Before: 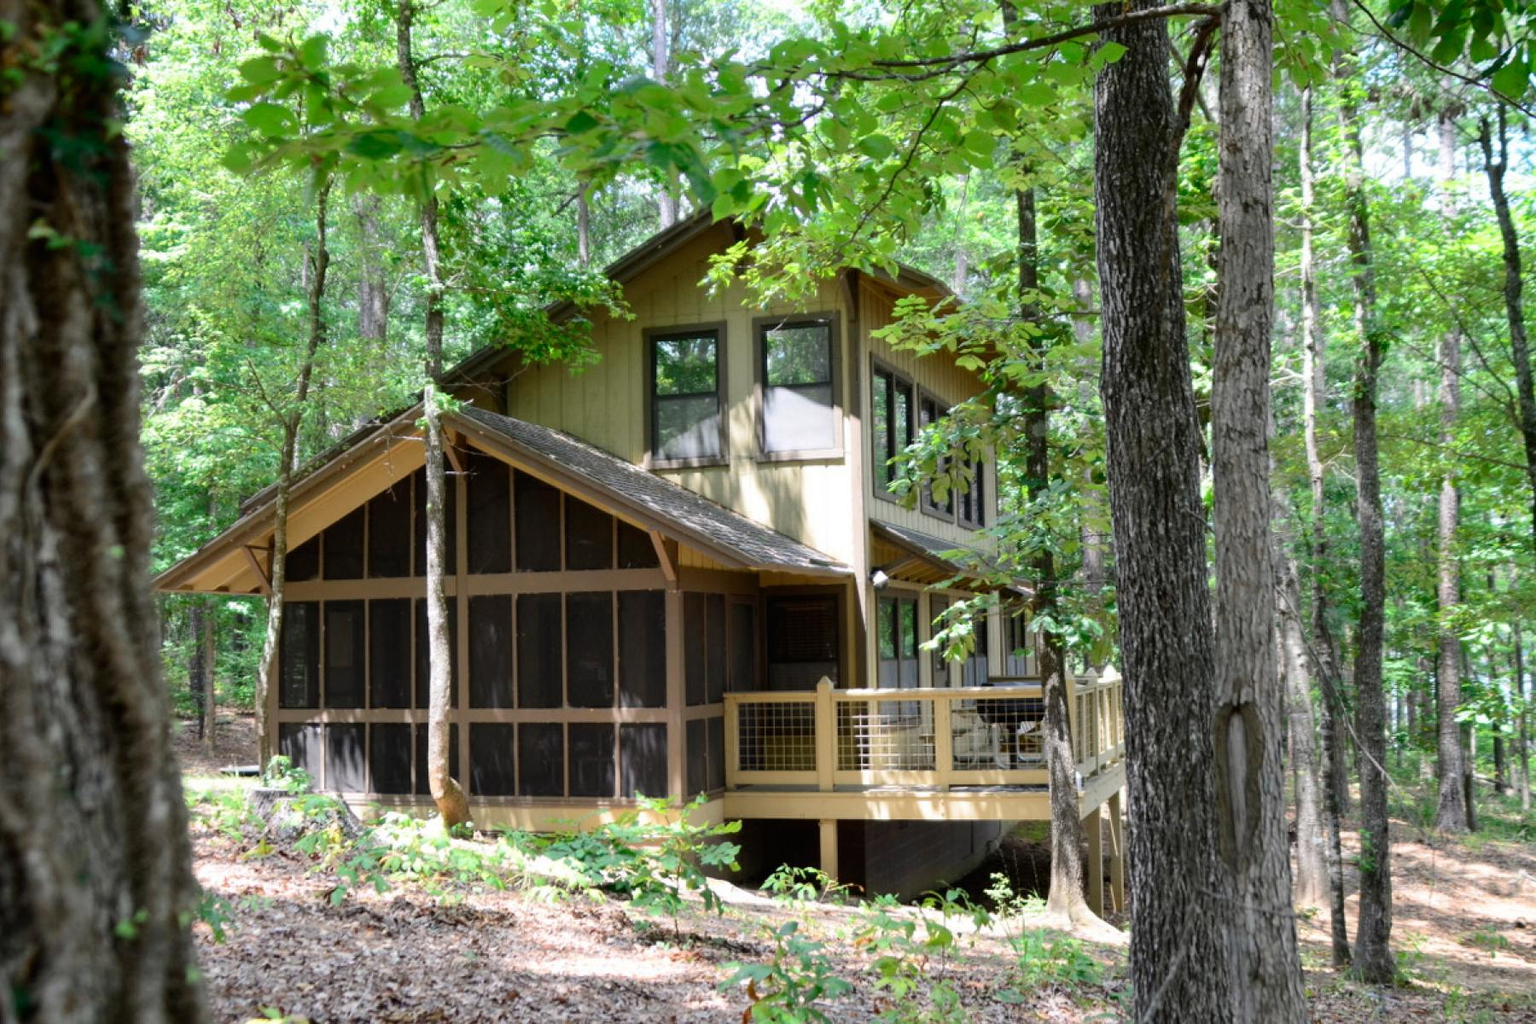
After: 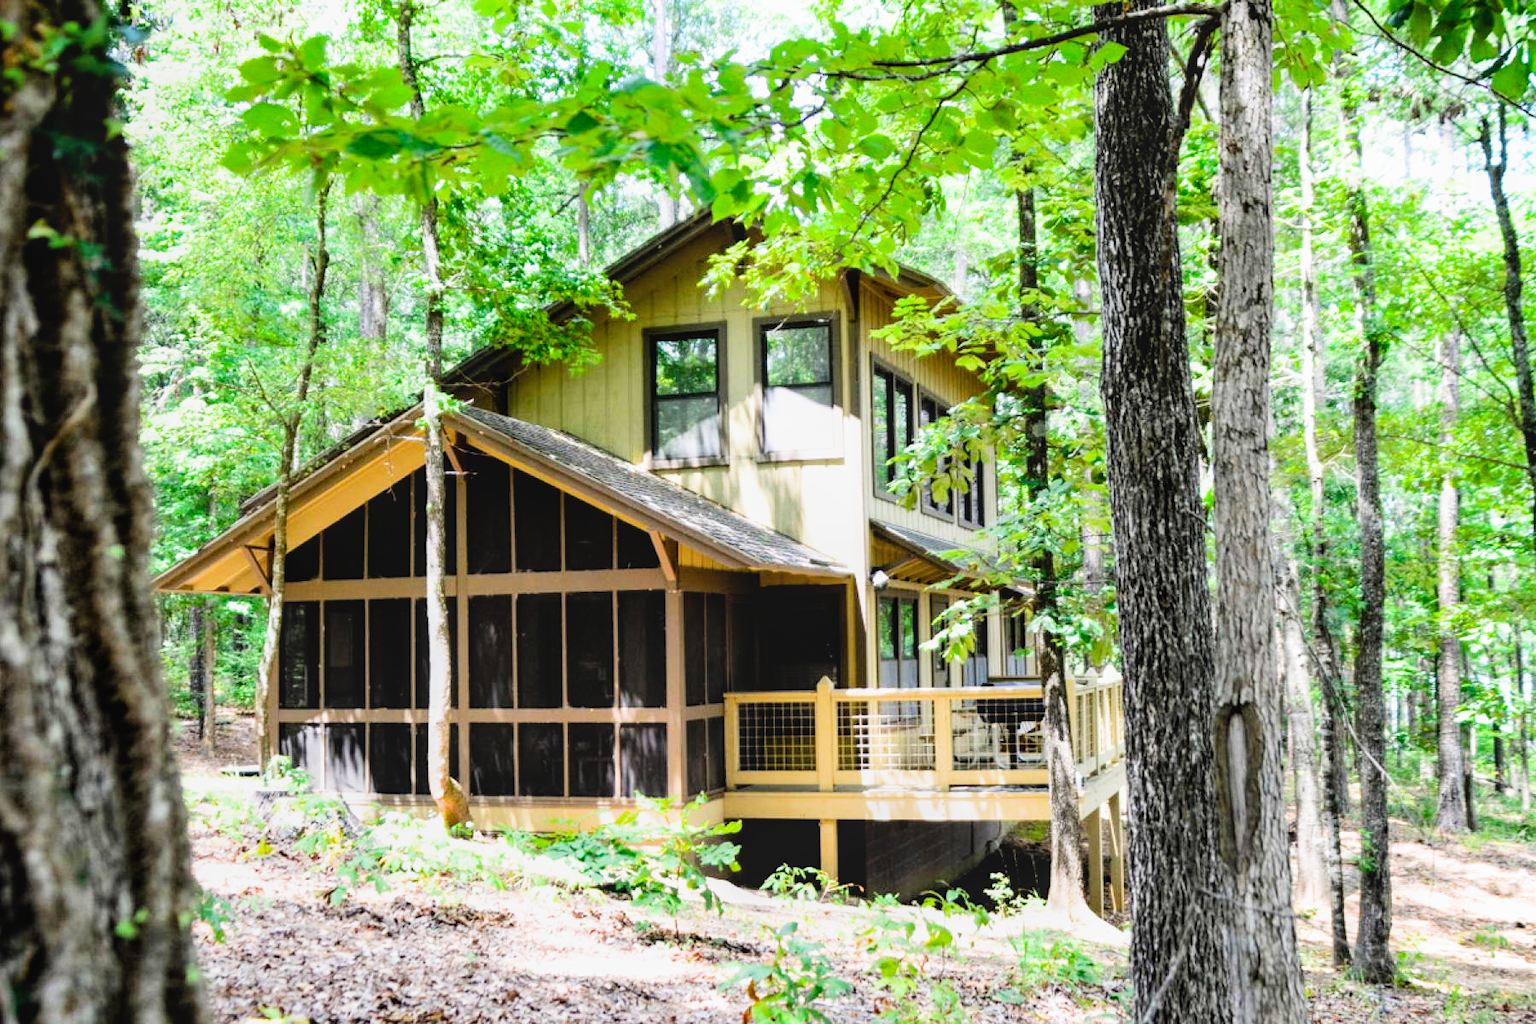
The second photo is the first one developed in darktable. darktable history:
local contrast: detail 110%
color balance rgb: perceptual saturation grading › global saturation 20%, global vibrance 20%
filmic rgb: black relative exposure -5 EV, white relative exposure 3.5 EV, hardness 3.19, contrast 1.4, highlights saturation mix -50%
exposure: black level correction 0, exposure 1.1 EV, compensate highlight preservation false
